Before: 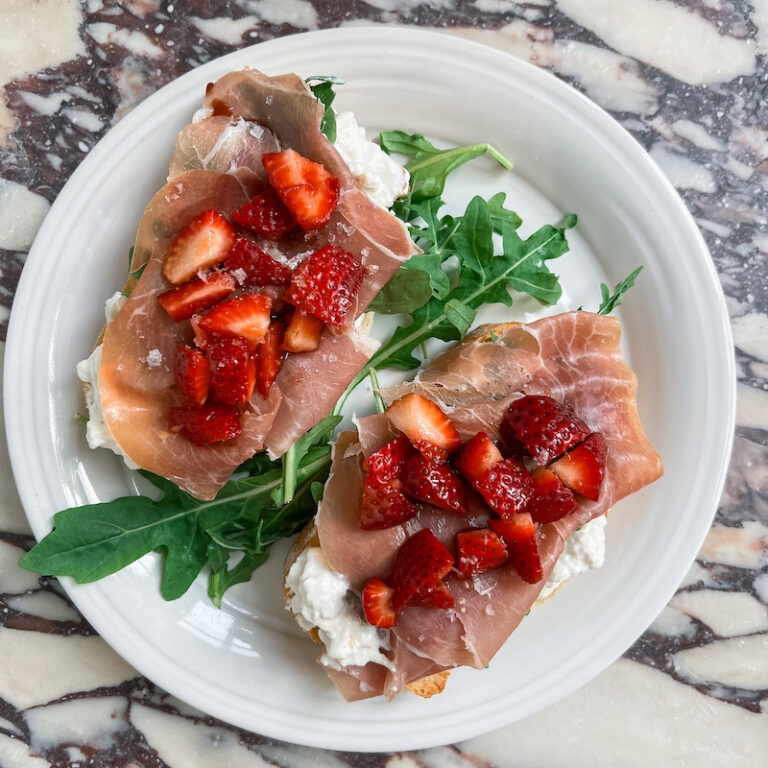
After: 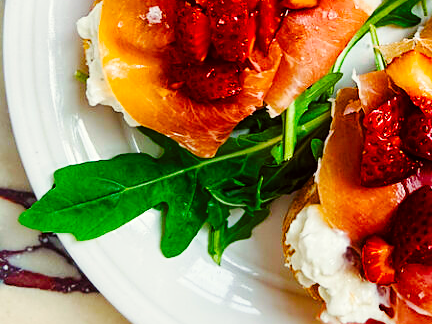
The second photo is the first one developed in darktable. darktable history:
color balance rgb: shadows lift › luminance 0.266%, shadows lift › chroma 6.753%, shadows lift › hue 300.62°, linear chroma grading › global chroma 49.613%, perceptual saturation grading › global saturation 43.91%, perceptual saturation grading › highlights -24.979%, perceptual saturation grading › shadows 49.868%, perceptual brilliance grading › global brilliance 1.236%, perceptual brilliance grading › highlights -3.695%, global vibrance 9.417%
sharpen: on, module defaults
exposure: compensate exposure bias true, compensate highlight preservation false
crop: top 44.748%, right 43.69%, bottom 12.947%
base curve: curves: ch0 [(0, 0) (0.032, 0.025) (0.121, 0.166) (0.206, 0.329) (0.605, 0.79) (1, 1)], preserve colors none
color correction: highlights a* -1.15, highlights b* 4.44, shadows a* 3.59
